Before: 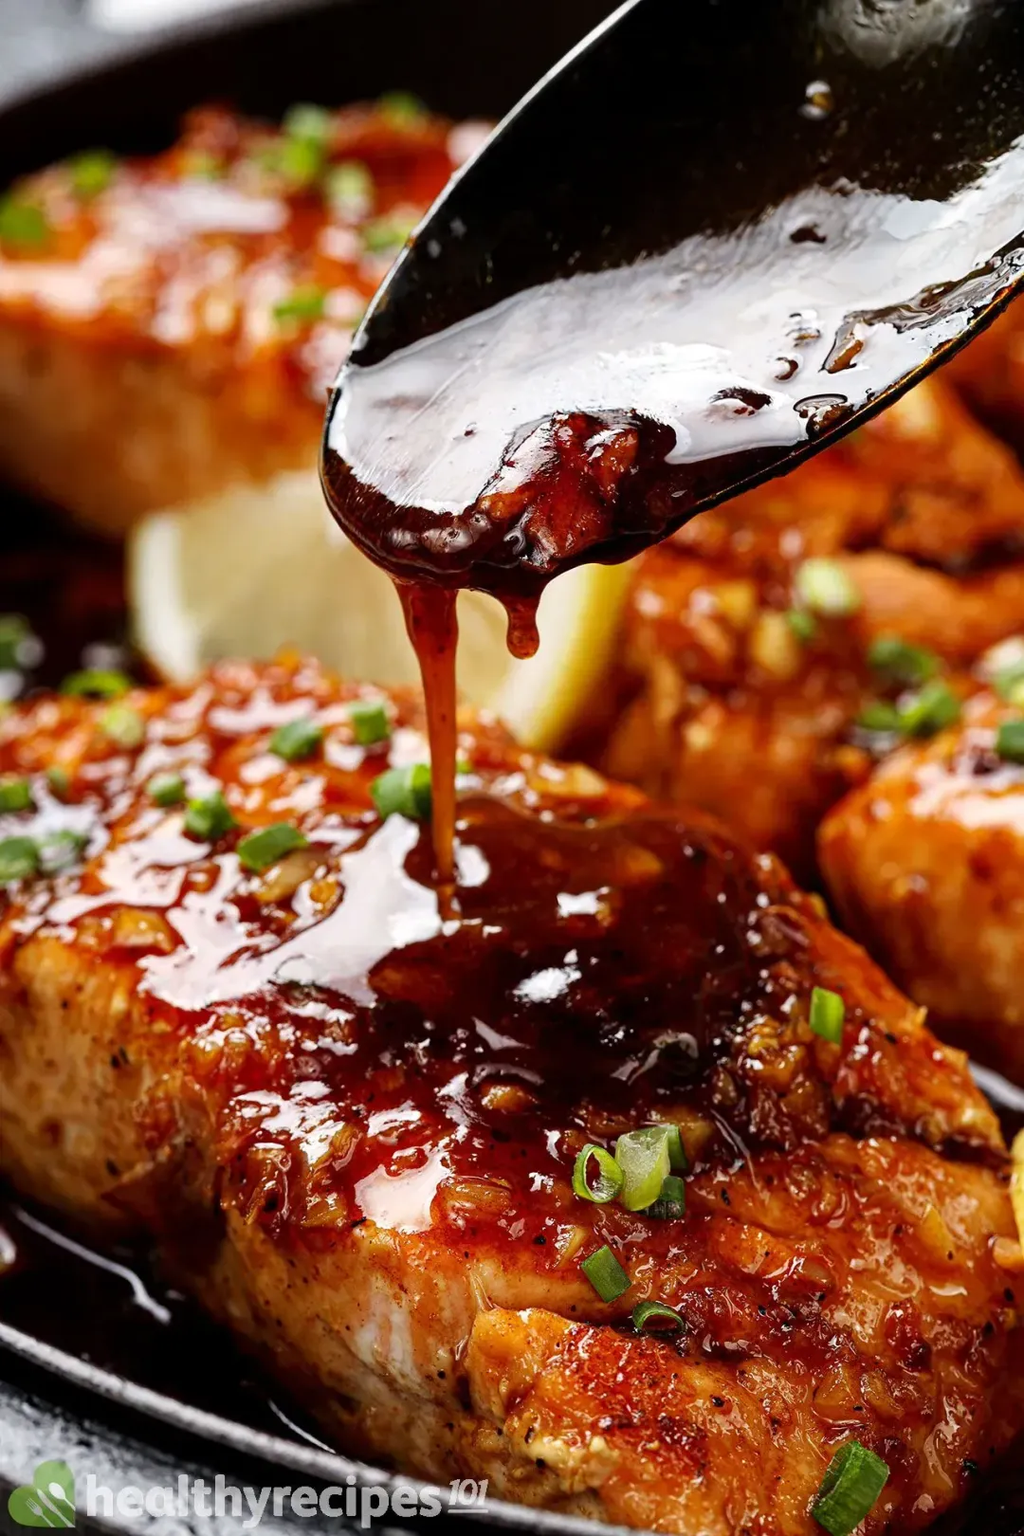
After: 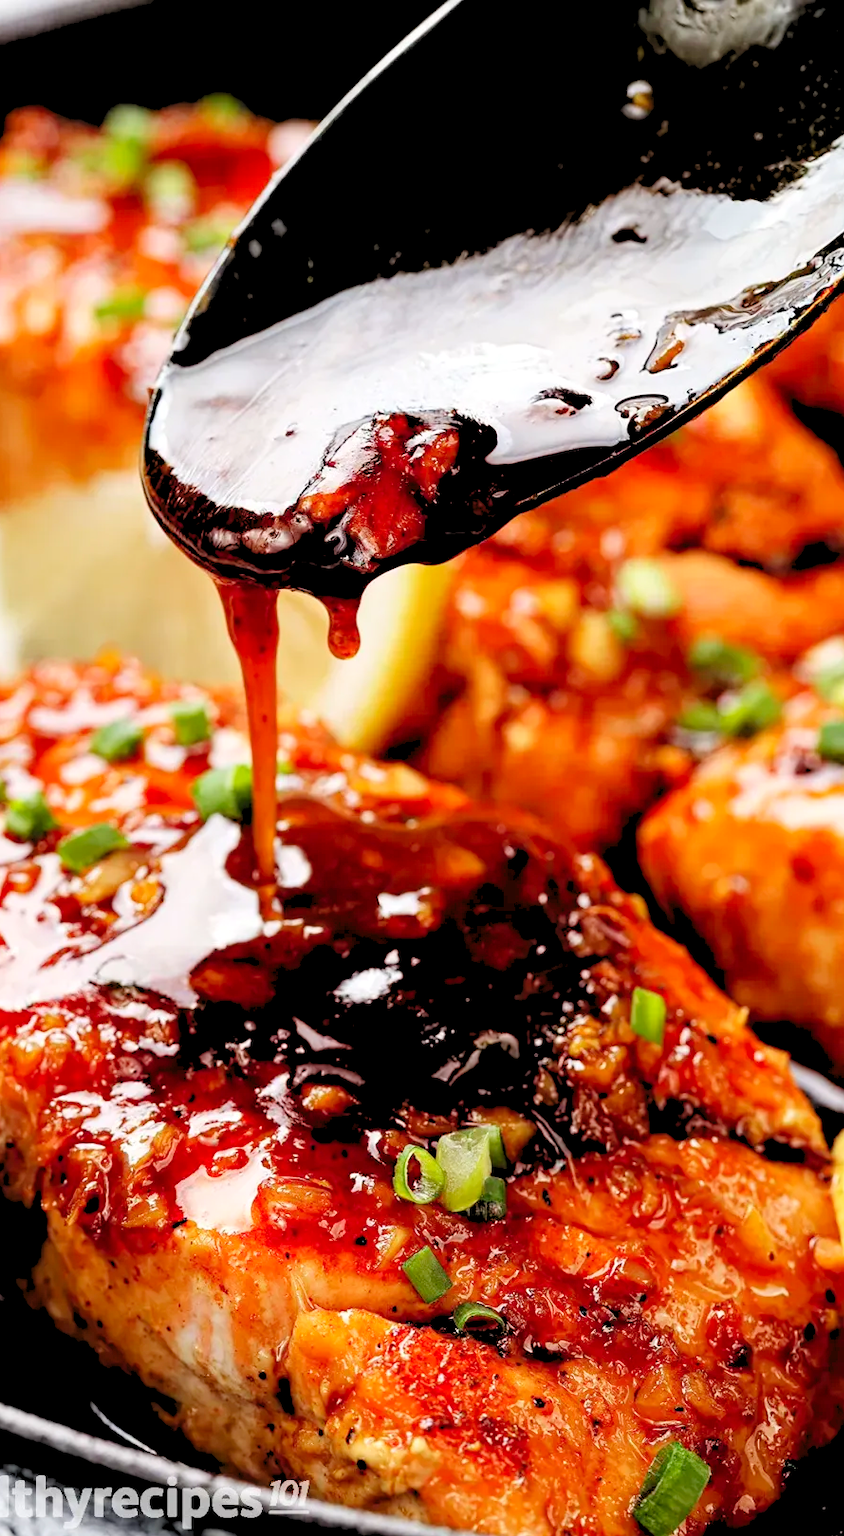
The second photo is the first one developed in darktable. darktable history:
crop: left 17.582%, bottom 0.031%
levels: levels [0.093, 0.434, 0.988]
